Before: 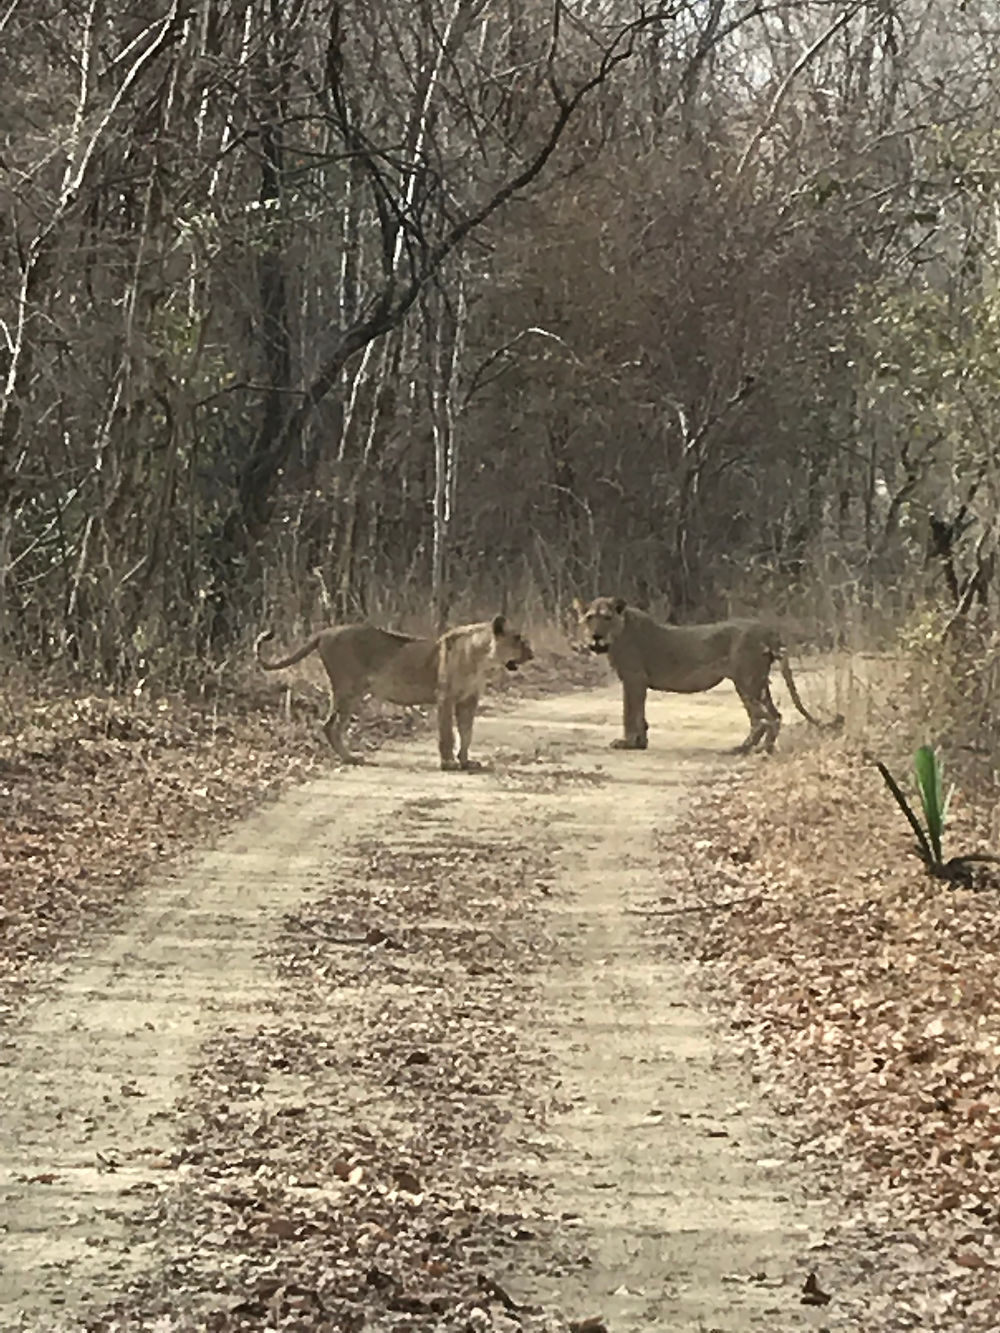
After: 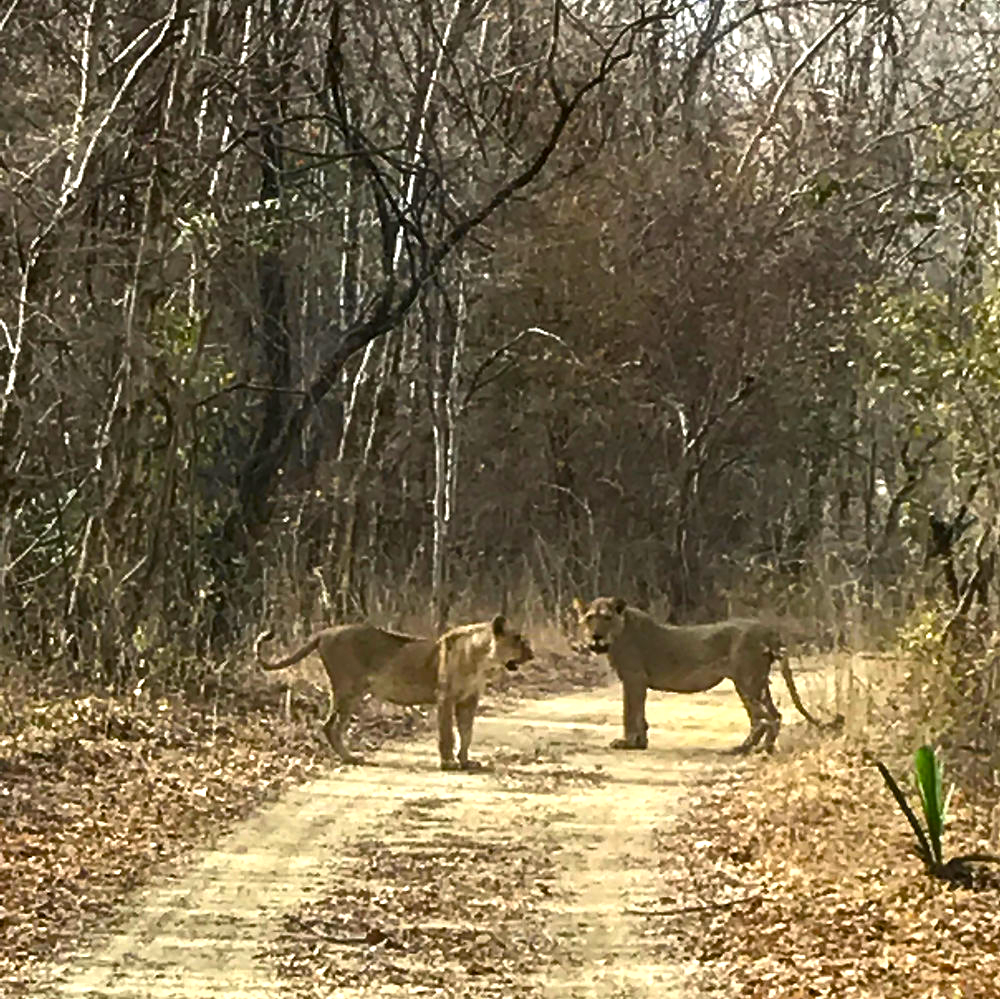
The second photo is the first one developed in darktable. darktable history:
crop: bottom 24.967%
local contrast: on, module defaults
color balance rgb: linear chroma grading › global chroma 9%, perceptual saturation grading › global saturation 36%, perceptual saturation grading › shadows 35%, perceptual brilliance grading › global brilliance 15%, perceptual brilliance grading › shadows -35%, global vibrance 15%
